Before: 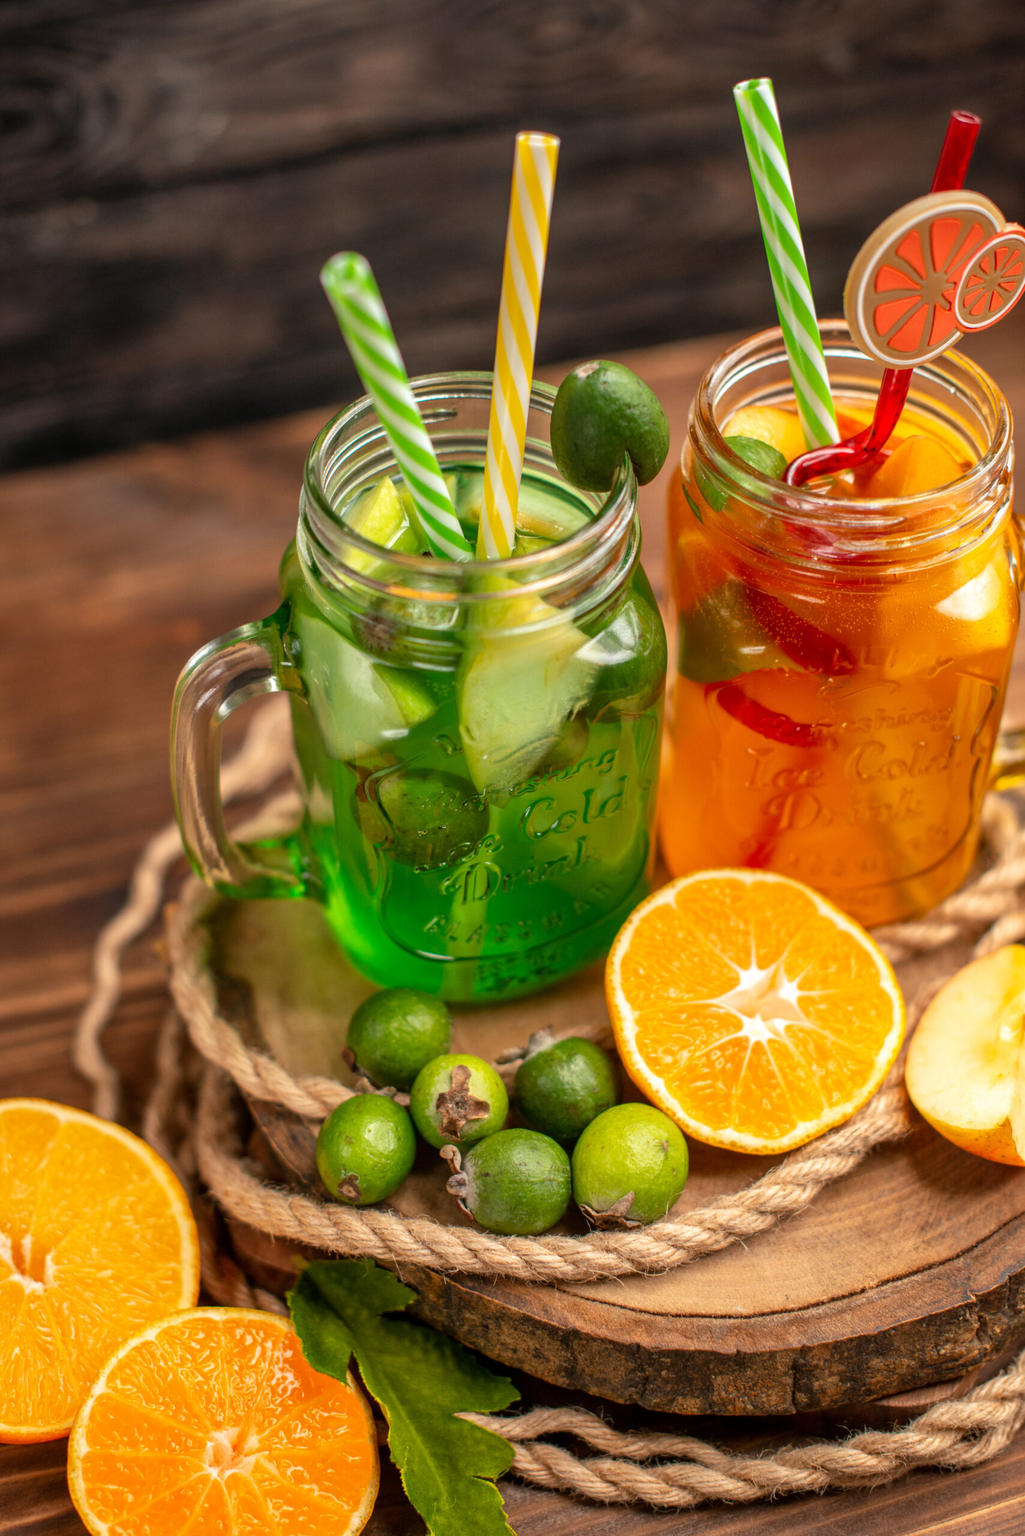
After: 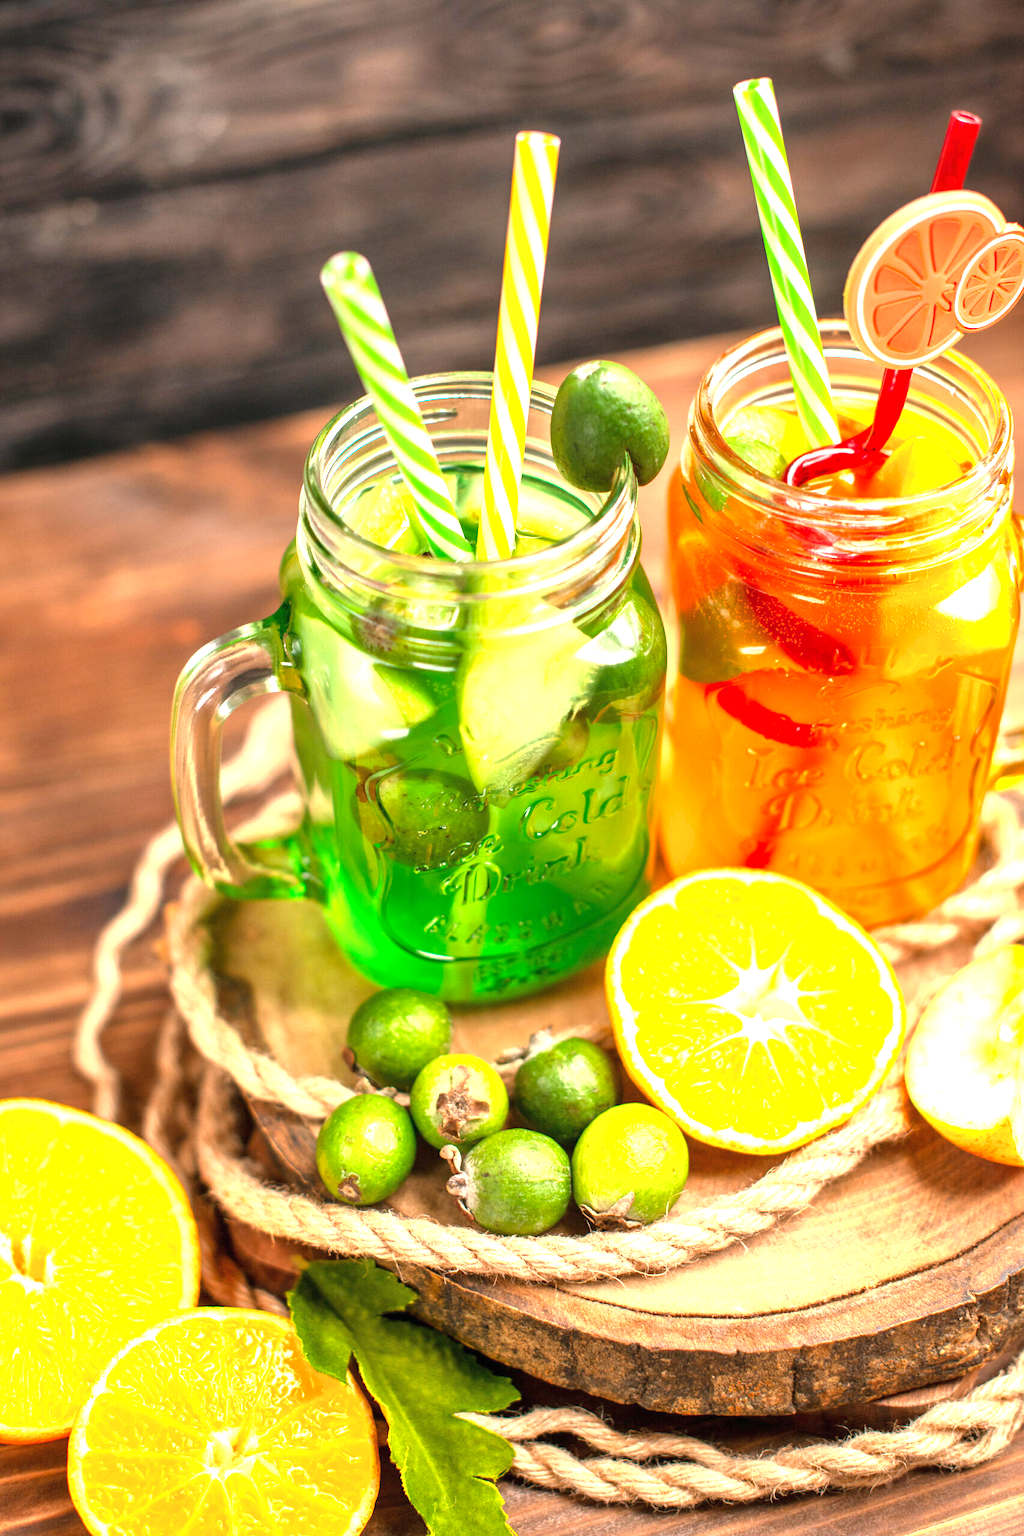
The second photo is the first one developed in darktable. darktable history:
shadows and highlights: shadows 24.89, highlights -24.85
exposure: black level correction 0, exposure 1.67 EV, compensate highlight preservation false
